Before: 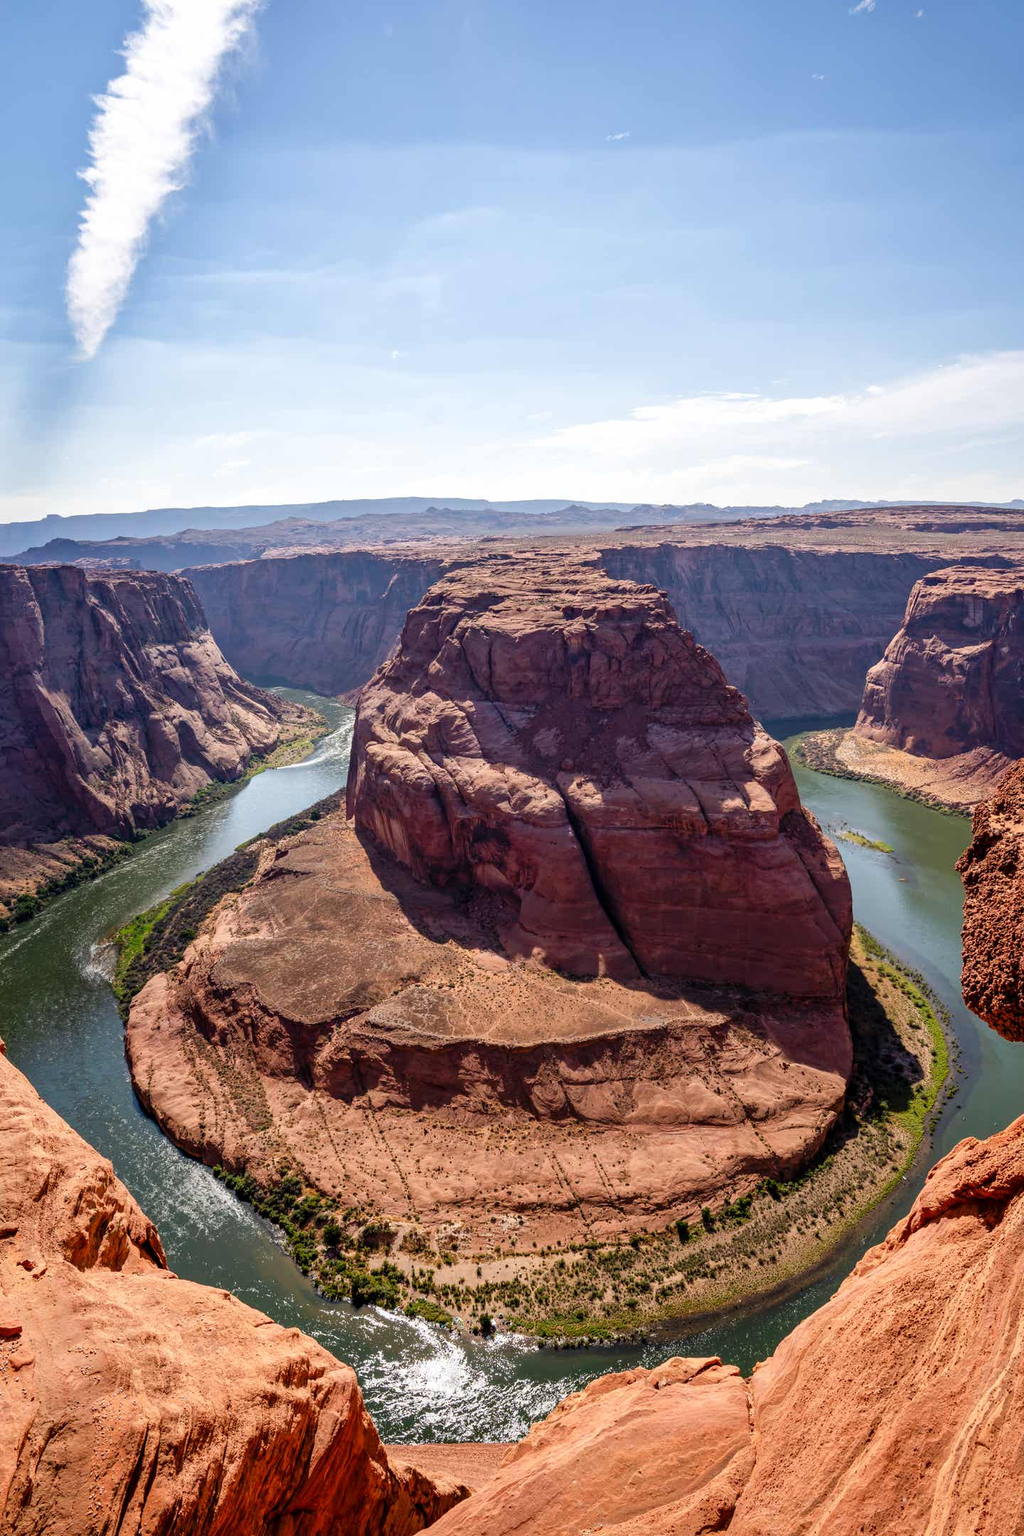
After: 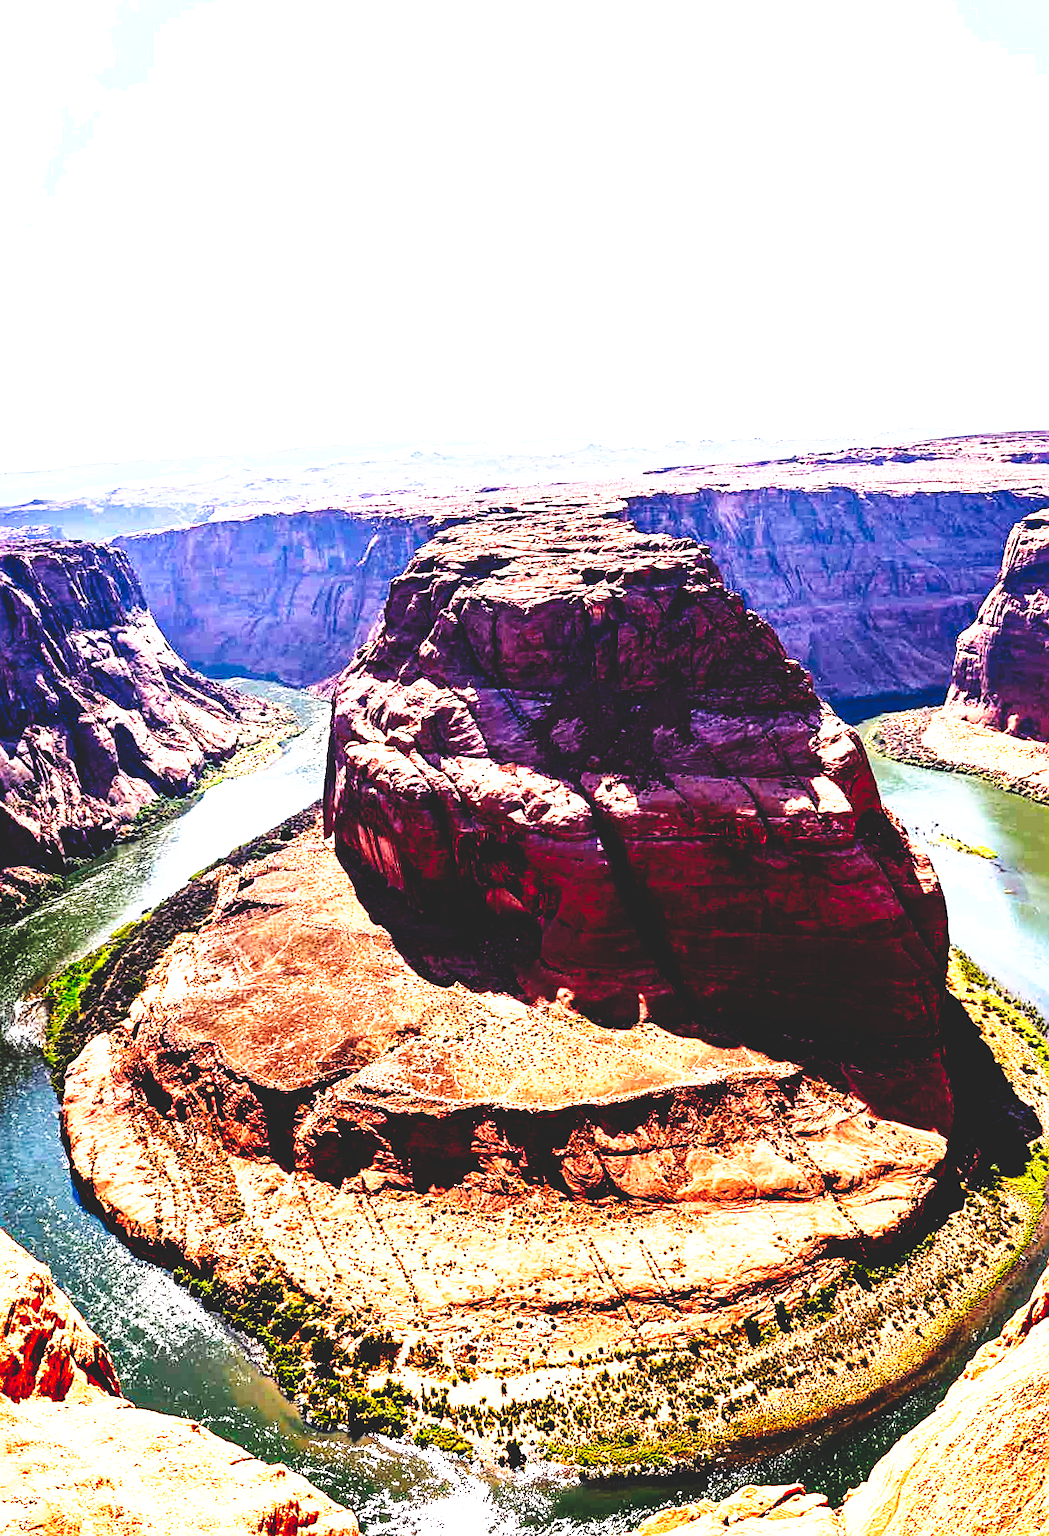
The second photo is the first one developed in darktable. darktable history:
tone curve: curves: ch0 [(0, 0) (0.003, 0.003) (0.011, 0.005) (0.025, 0.008) (0.044, 0.012) (0.069, 0.02) (0.1, 0.031) (0.136, 0.047) (0.177, 0.088) (0.224, 0.141) (0.277, 0.222) (0.335, 0.32) (0.399, 0.422) (0.468, 0.523) (0.543, 0.621) (0.623, 0.715) (0.709, 0.796) (0.801, 0.88) (0.898, 0.962) (1, 1)], preserve colors none
rotate and perspective: rotation -1.75°, automatic cropping off
exposure: black level correction 0, exposure 1.45 EV, compensate exposure bias true, compensate highlight preservation false
base curve: curves: ch0 [(0, 0.036) (0.083, 0.04) (0.804, 1)], preserve colors none
crop and rotate: left 10.071%, top 10.071%, right 10.02%, bottom 10.02%
sharpen: on, module defaults
white balance: red 1.009, blue 1.027
